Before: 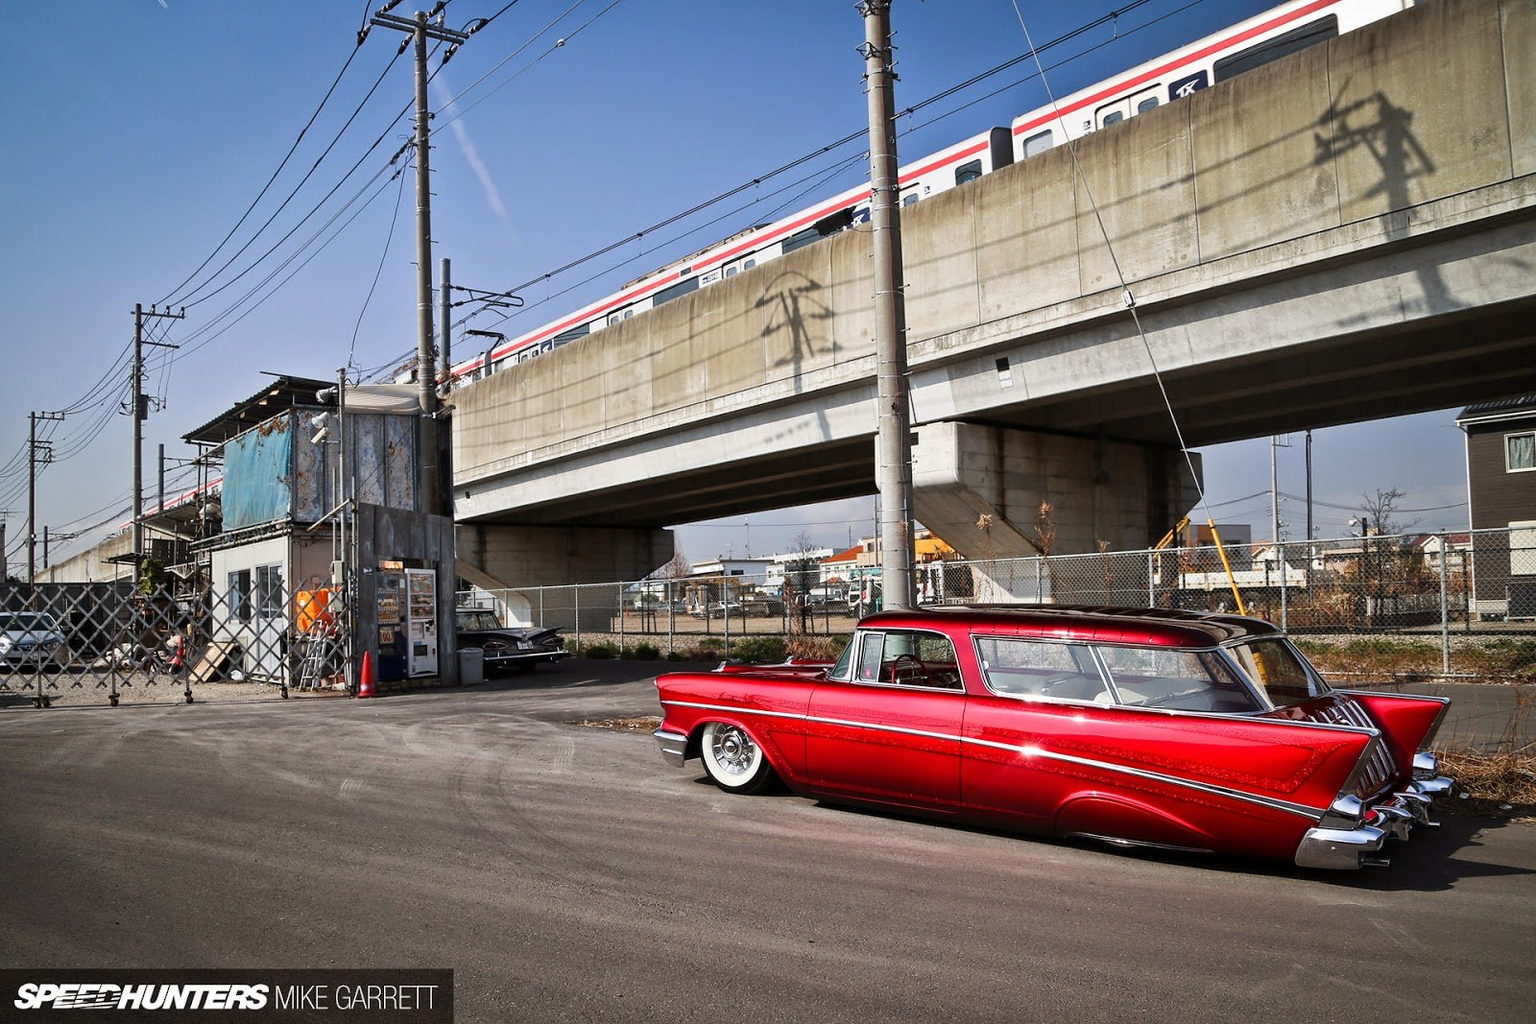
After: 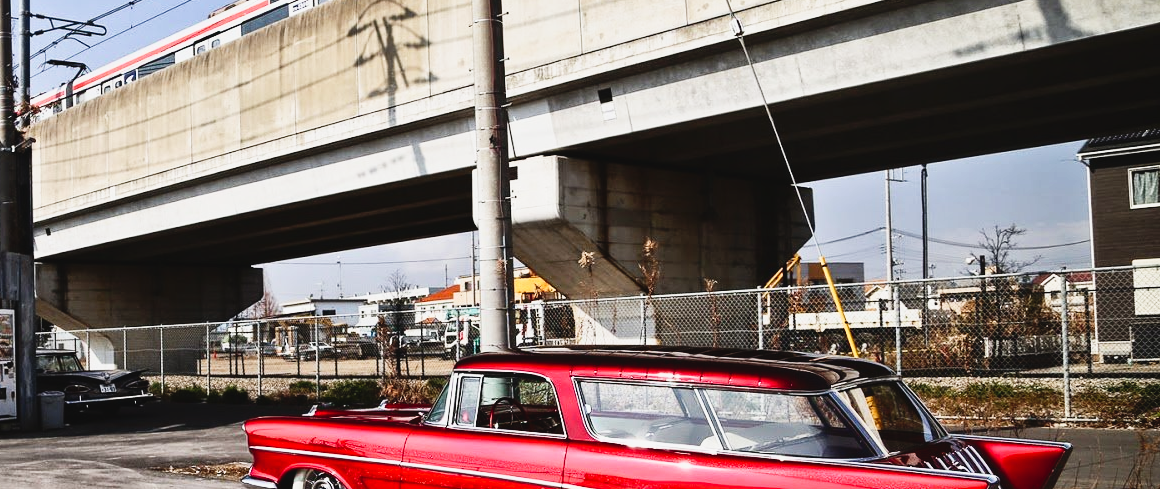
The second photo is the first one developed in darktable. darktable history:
contrast brightness saturation: contrast 0.22
crop and rotate: left 27.456%, top 26.652%, bottom 27.511%
tone curve: curves: ch0 [(0, 0.039) (0.104, 0.094) (0.285, 0.301) (0.689, 0.764) (0.89, 0.926) (0.994, 0.971)]; ch1 [(0, 0) (0.337, 0.249) (0.437, 0.411) (0.485, 0.487) (0.515, 0.514) (0.566, 0.563) (0.641, 0.655) (1, 1)]; ch2 [(0, 0) (0.314, 0.301) (0.421, 0.411) (0.502, 0.505) (0.528, 0.54) (0.557, 0.555) (0.612, 0.583) (0.722, 0.67) (1, 1)], preserve colors none
